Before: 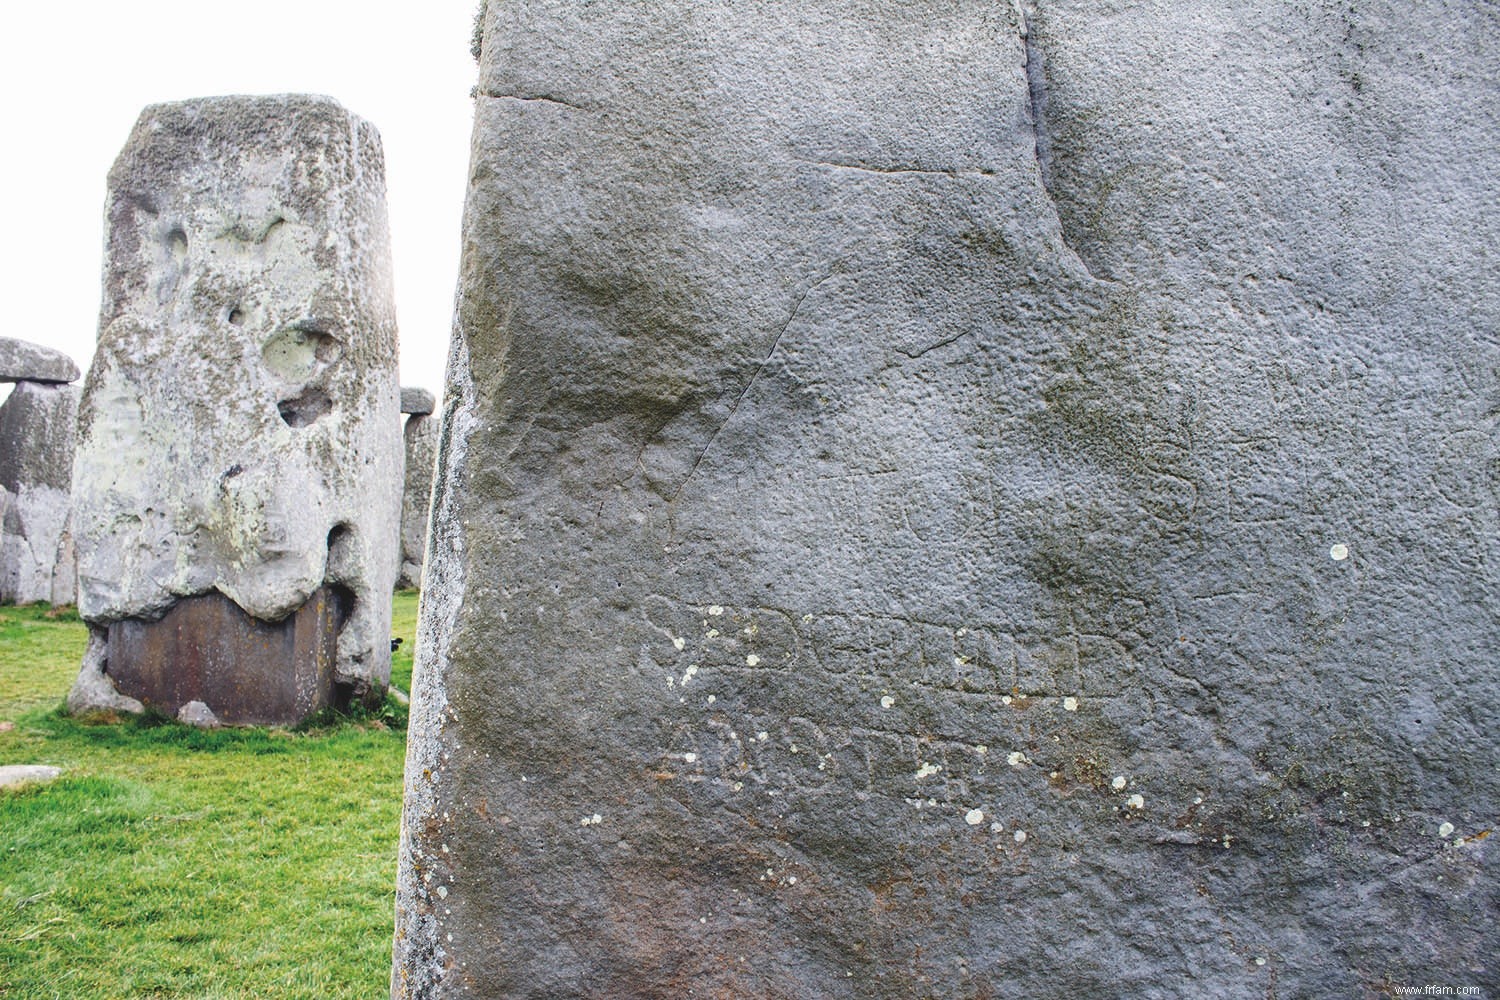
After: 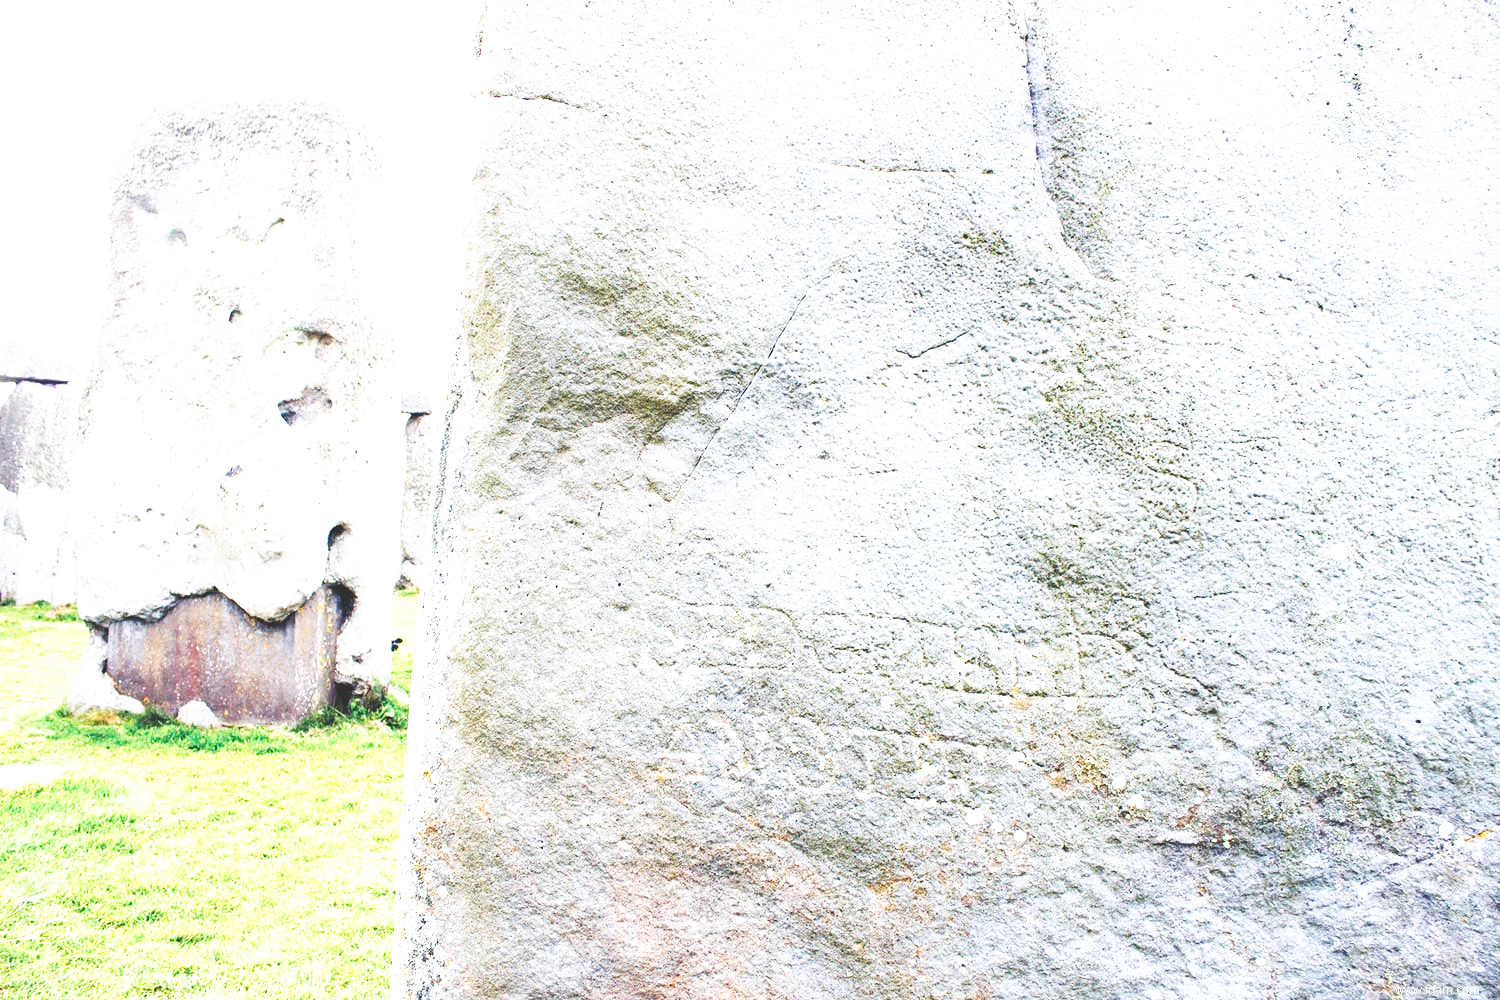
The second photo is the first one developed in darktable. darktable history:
exposure: black level correction 0, exposure 1.125 EV, compensate exposure bias true, compensate highlight preservation false
base curve: curves: ch0 [(0, 0) (0.007, 0.004) (0.027, 0.03) (0.046, 0.07) (0.207, 0.54) (0.442, 0.872) (0.673, 0.972) (1, 1)], preserve colors none
